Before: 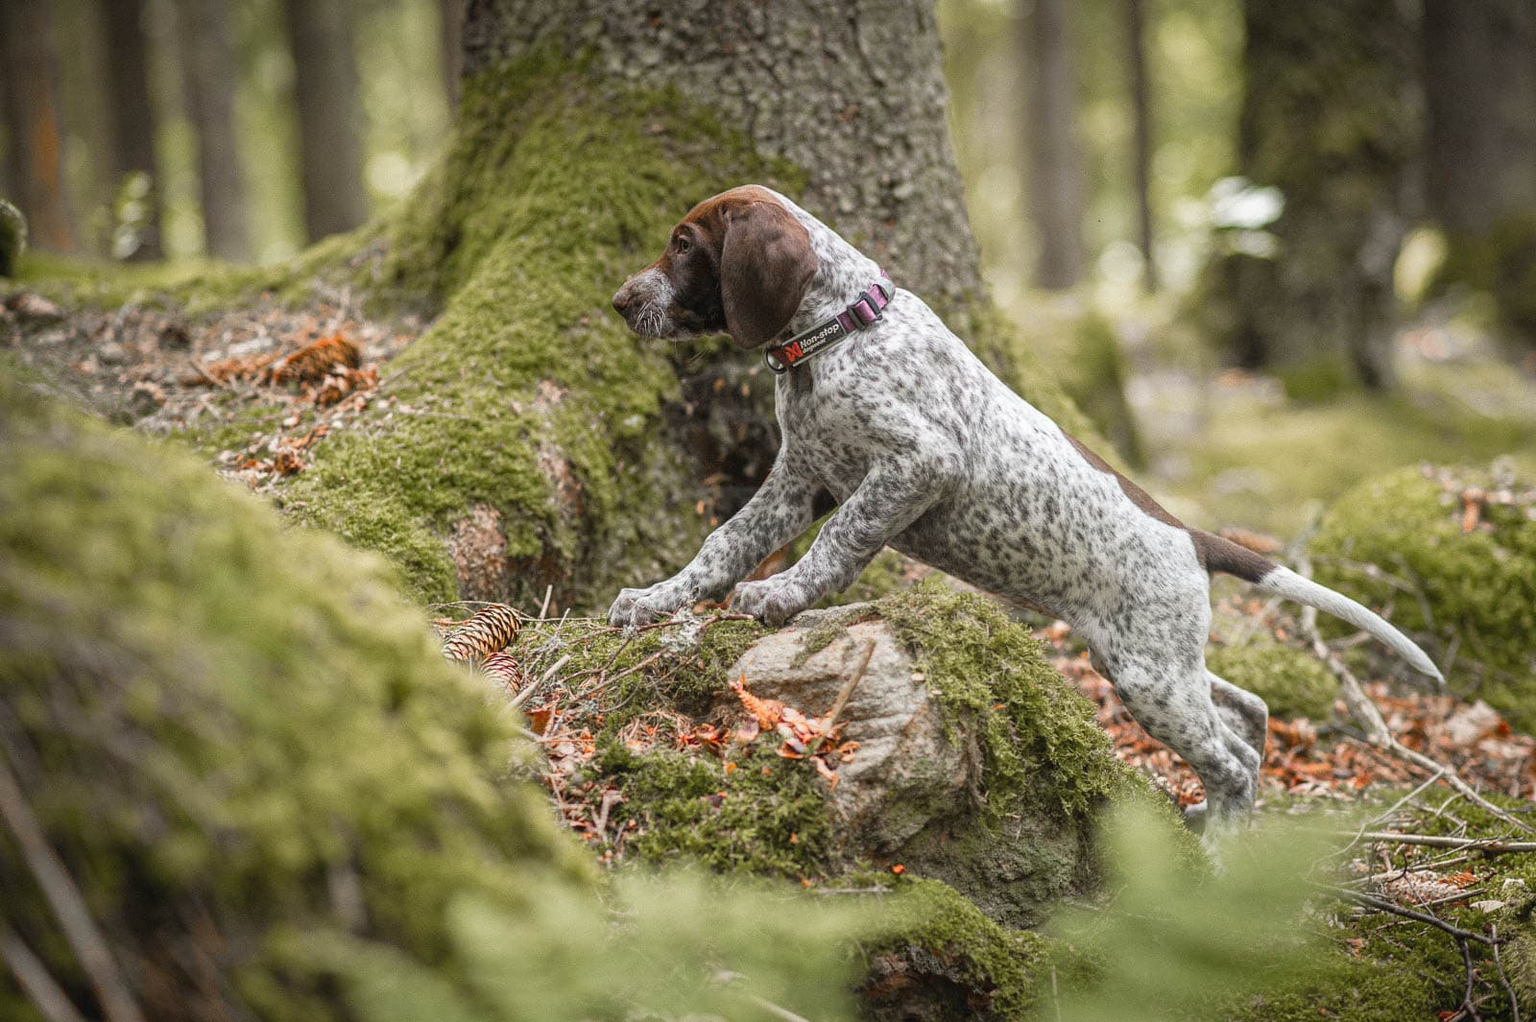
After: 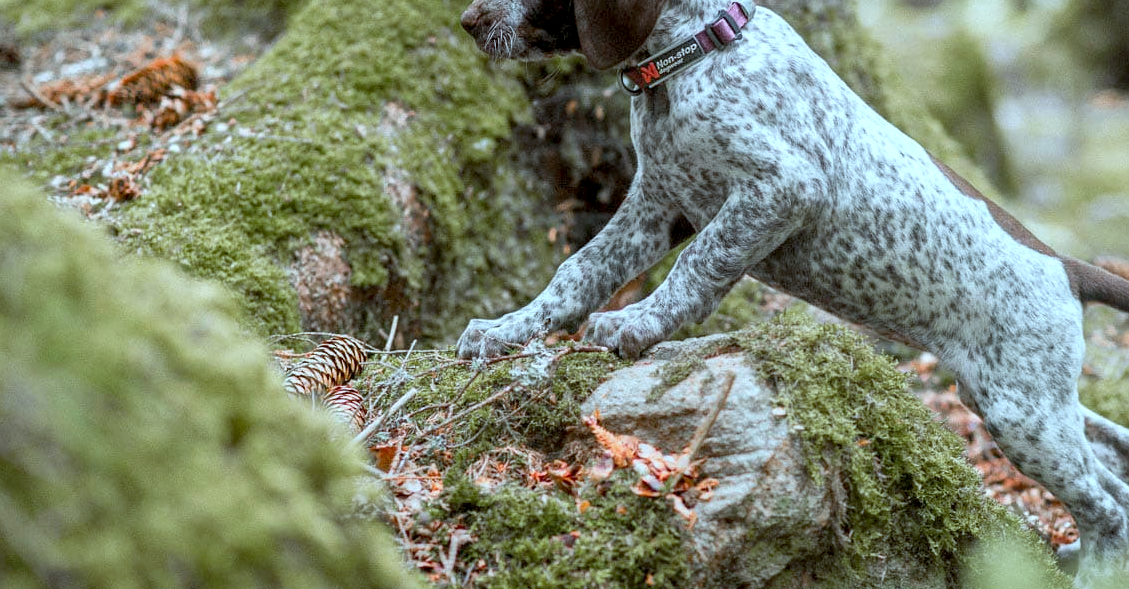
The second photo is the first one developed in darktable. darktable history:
exposure: black level correction 0.009, exposure 0.119 EV, compensate highlight preservation false
crop: left 11.123%, top 27.61%, right 18.3%, bottom 17.034%
color correction: highlights a* -10.69, highlights b* -19.19
